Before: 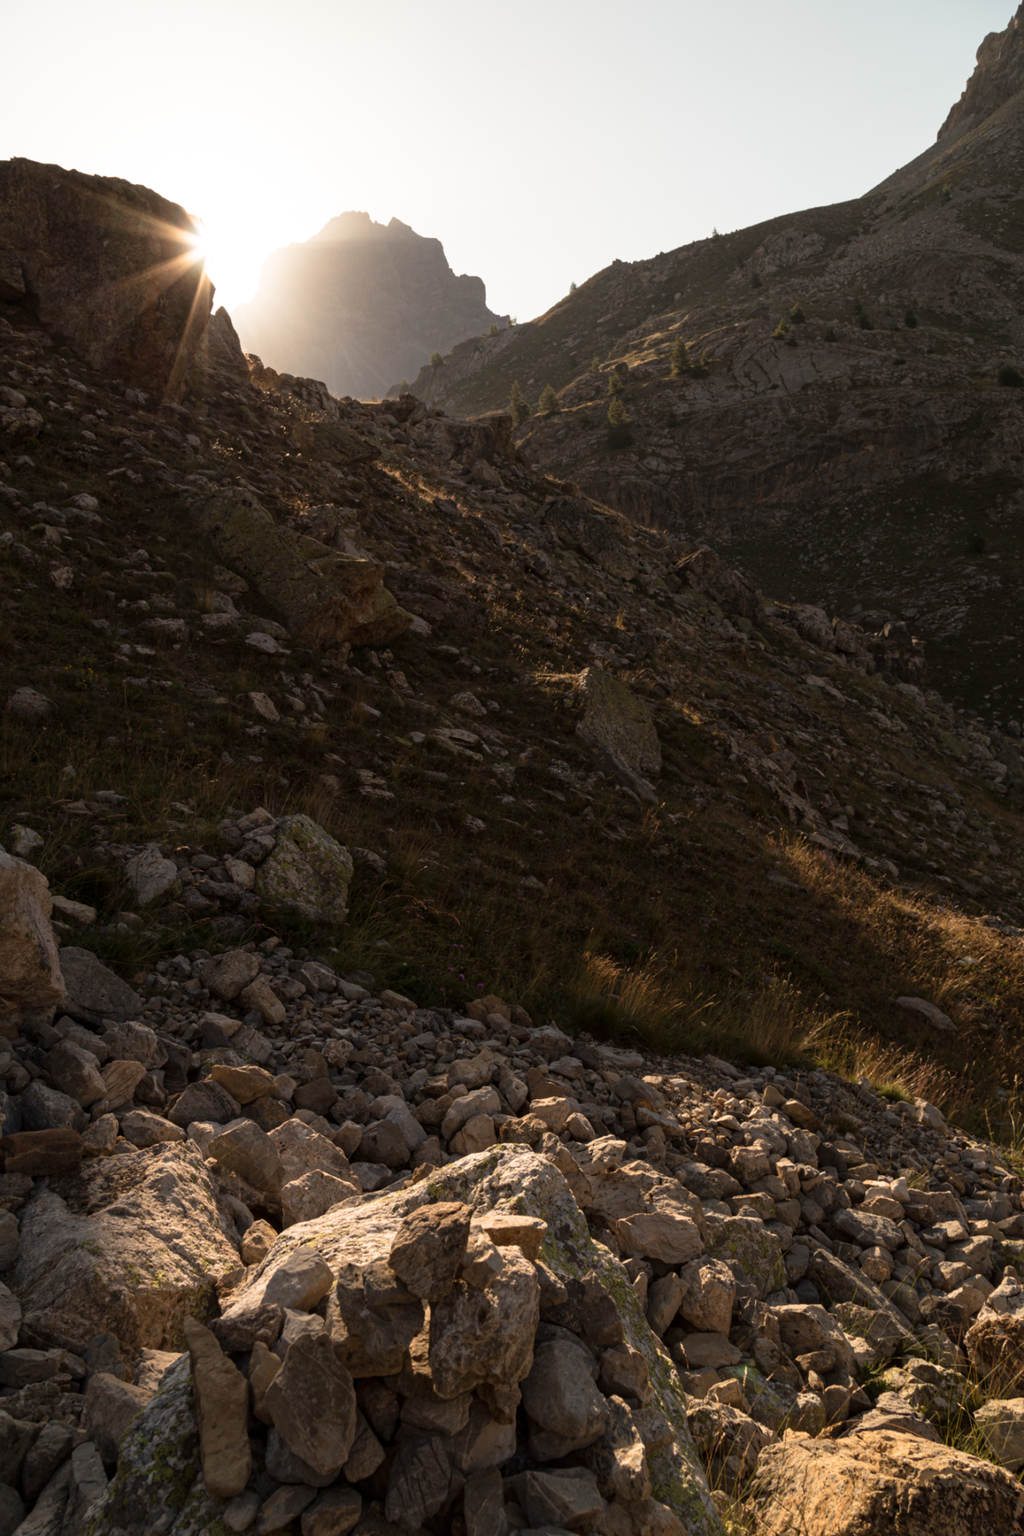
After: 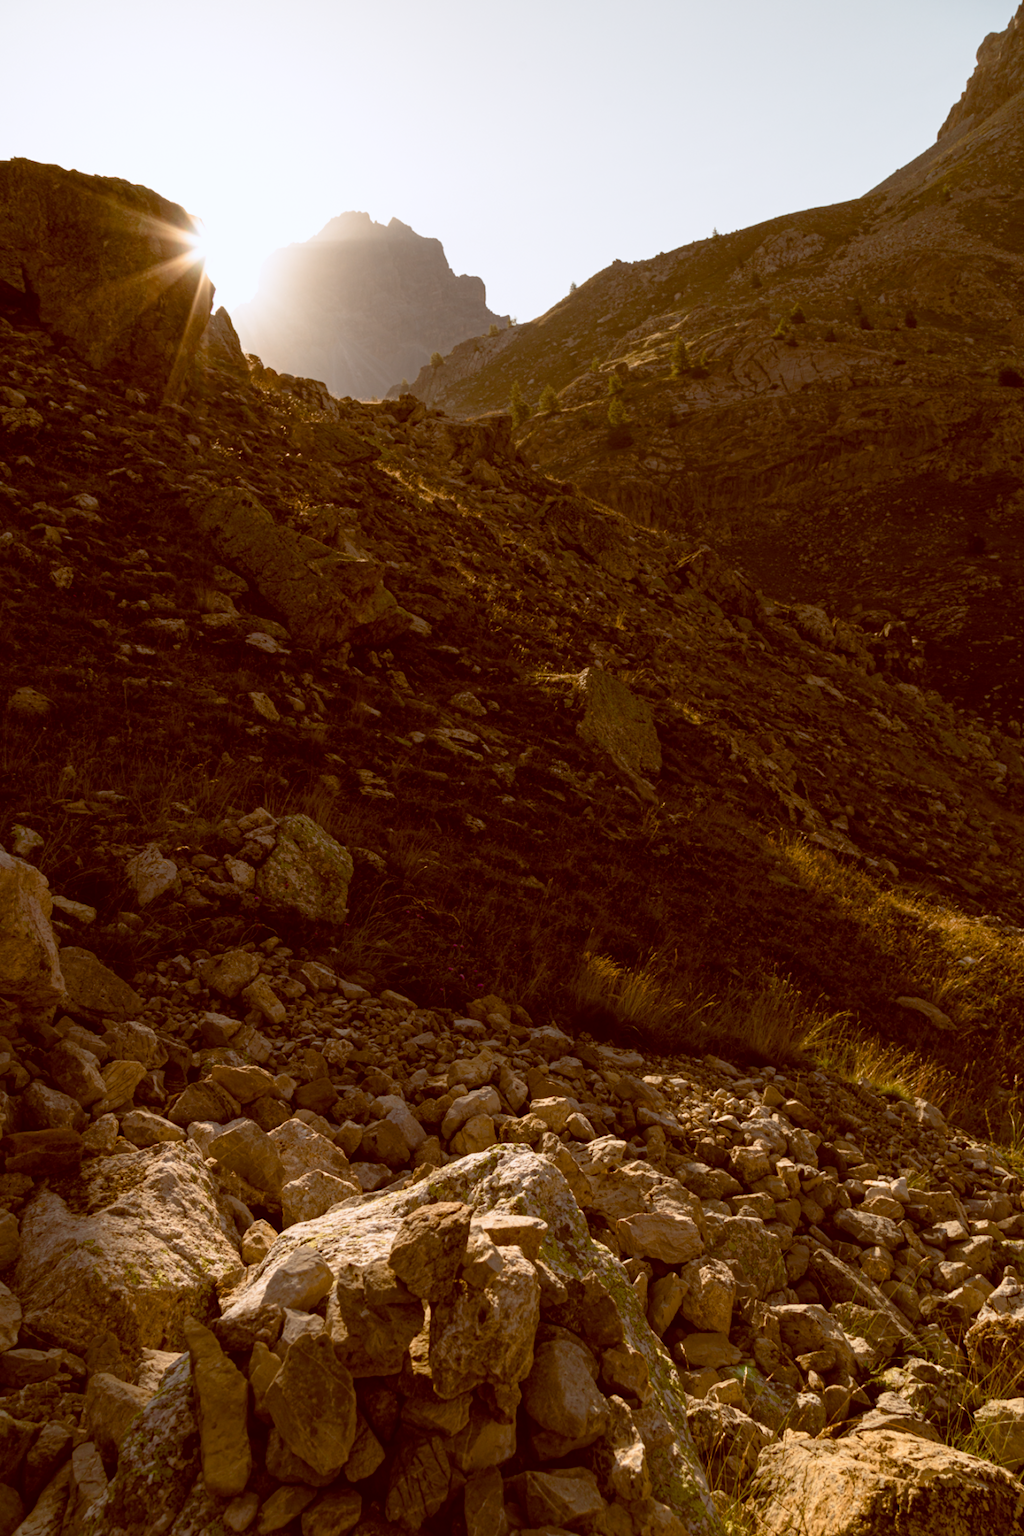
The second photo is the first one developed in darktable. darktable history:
color balance: lift [1, 1.011, 0.999, 0.989], gamma [1.109, 1.045, 1.039, 0.955], gain [0.917, 0.936, 0.952, 1.064], contrast 2.32%, contrast fulcrum 19%, output saturation 101%
color balance rgb: perceptual saturation grading › global saturation 20%, perceptual saturation grading › highlights -25%, perceptual saturation grading › shadows 25%
